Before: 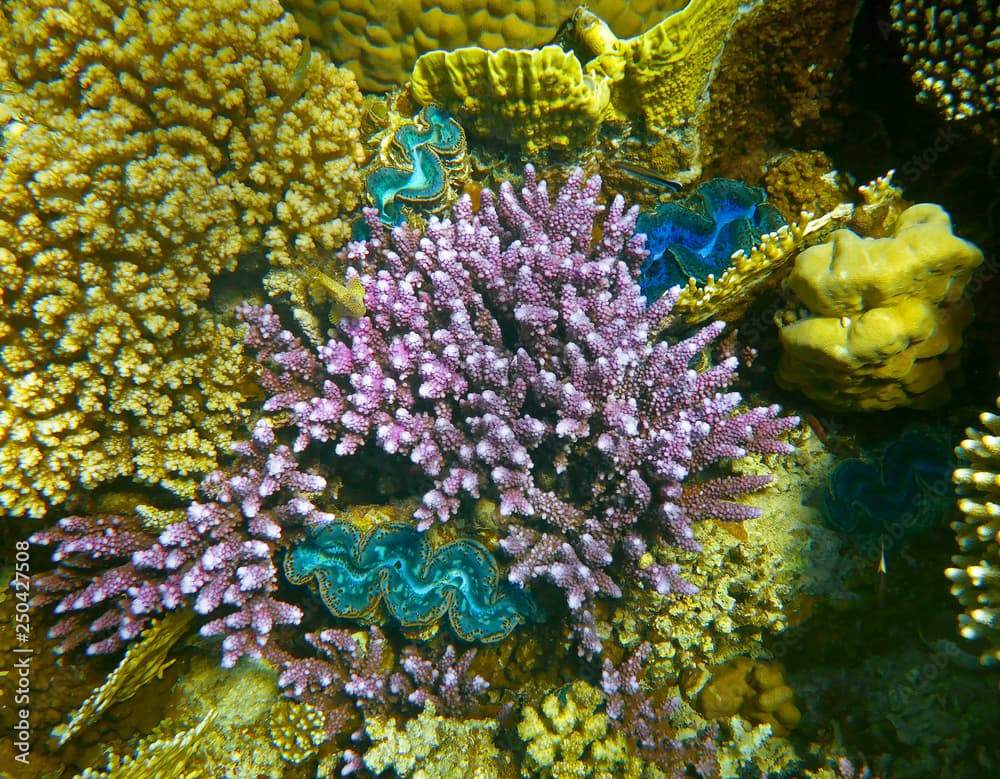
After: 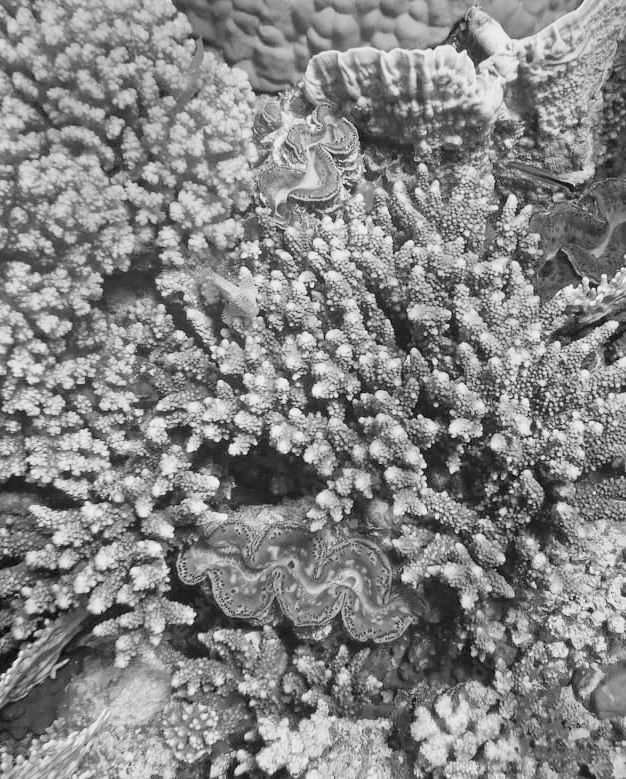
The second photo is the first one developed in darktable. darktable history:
filmic rgb: black relative exposure -7.65 EV, white relative exposure 4.56 EV, threshold 5.94 EV, hardness 3.61, enable highlight reconstruction true
exposure: black level correction 0, exposure 0.9 EV, compensate highlight preservation false
shadows and highlights: low approximation 0.01, soften with gaussian
color zones: curves: ch1 [(0, -0.014) (0.143, -0.013) (0.286, -0.013) (0.429, -0.016) (0.571, -0.019) (0.714, -0.015) (0.857, 0.002) (1, -0.014)]
crop: left 10.745%, right 26.559%
